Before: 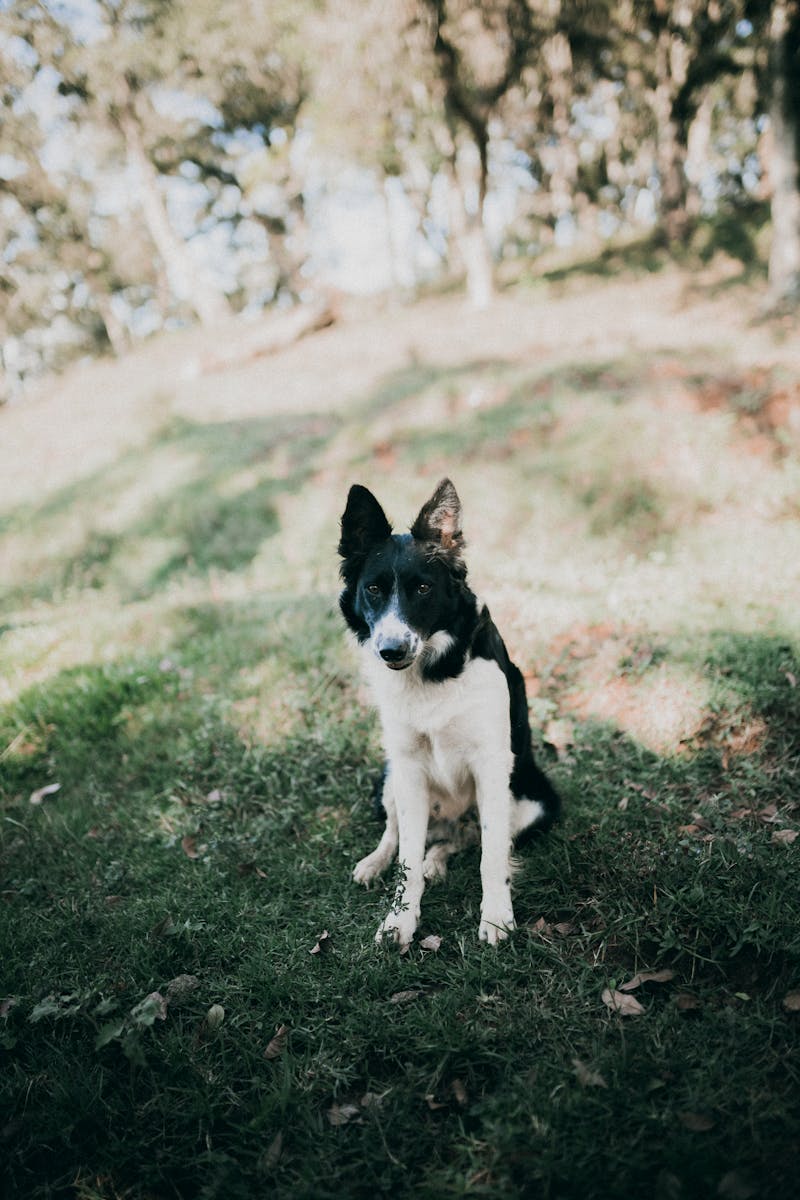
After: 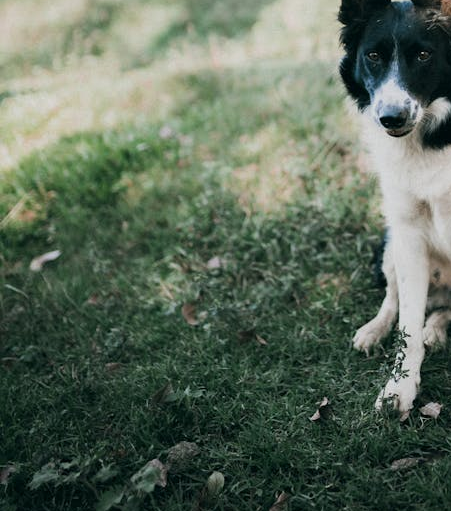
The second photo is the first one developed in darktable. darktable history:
crop: top 44.483%, right 43.593%, bottom 12.892%
white balance: emerald 1
